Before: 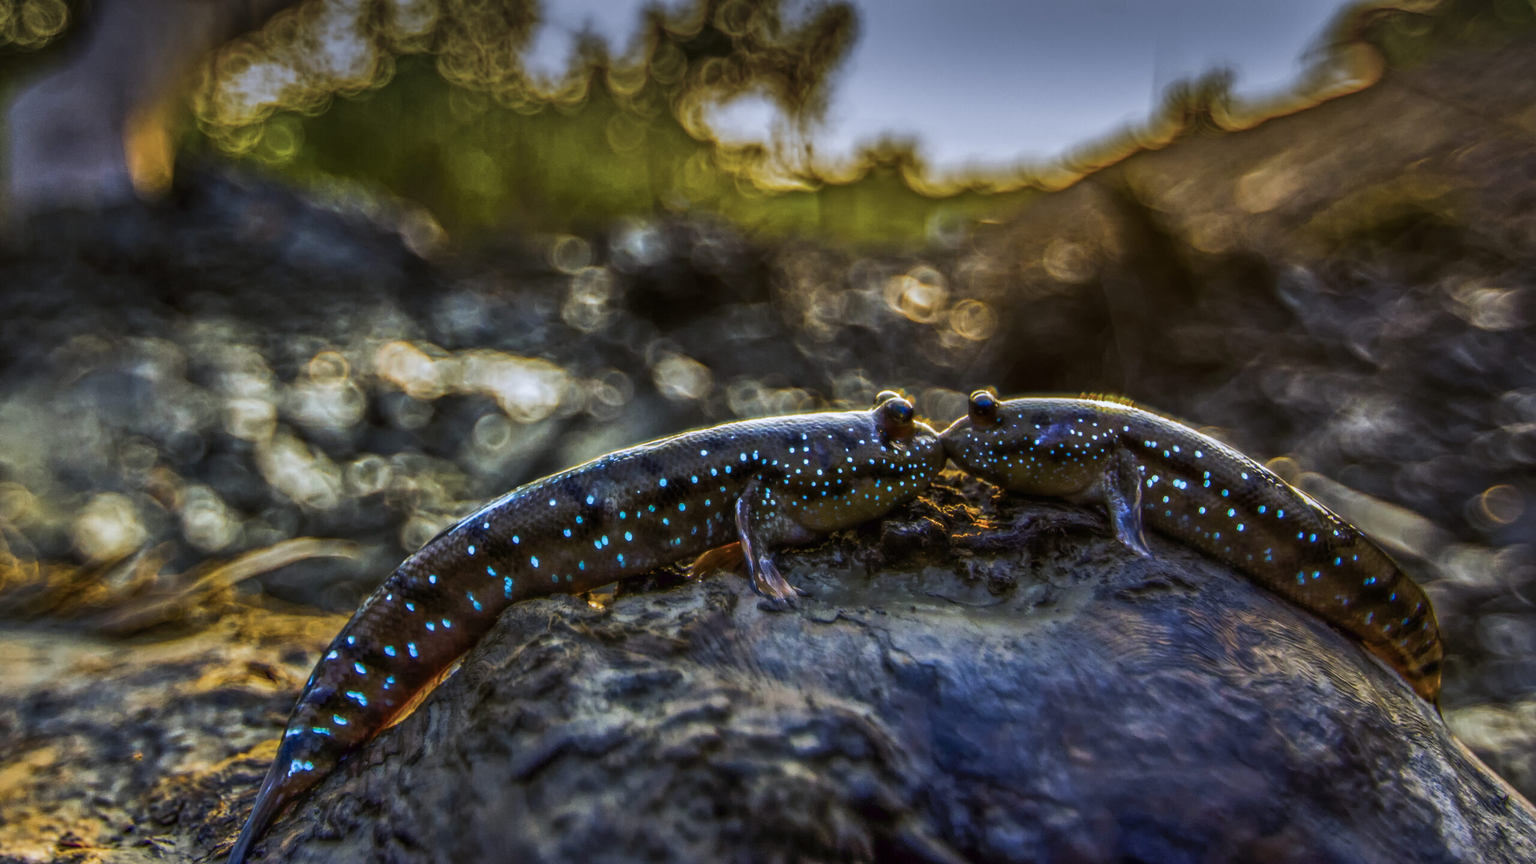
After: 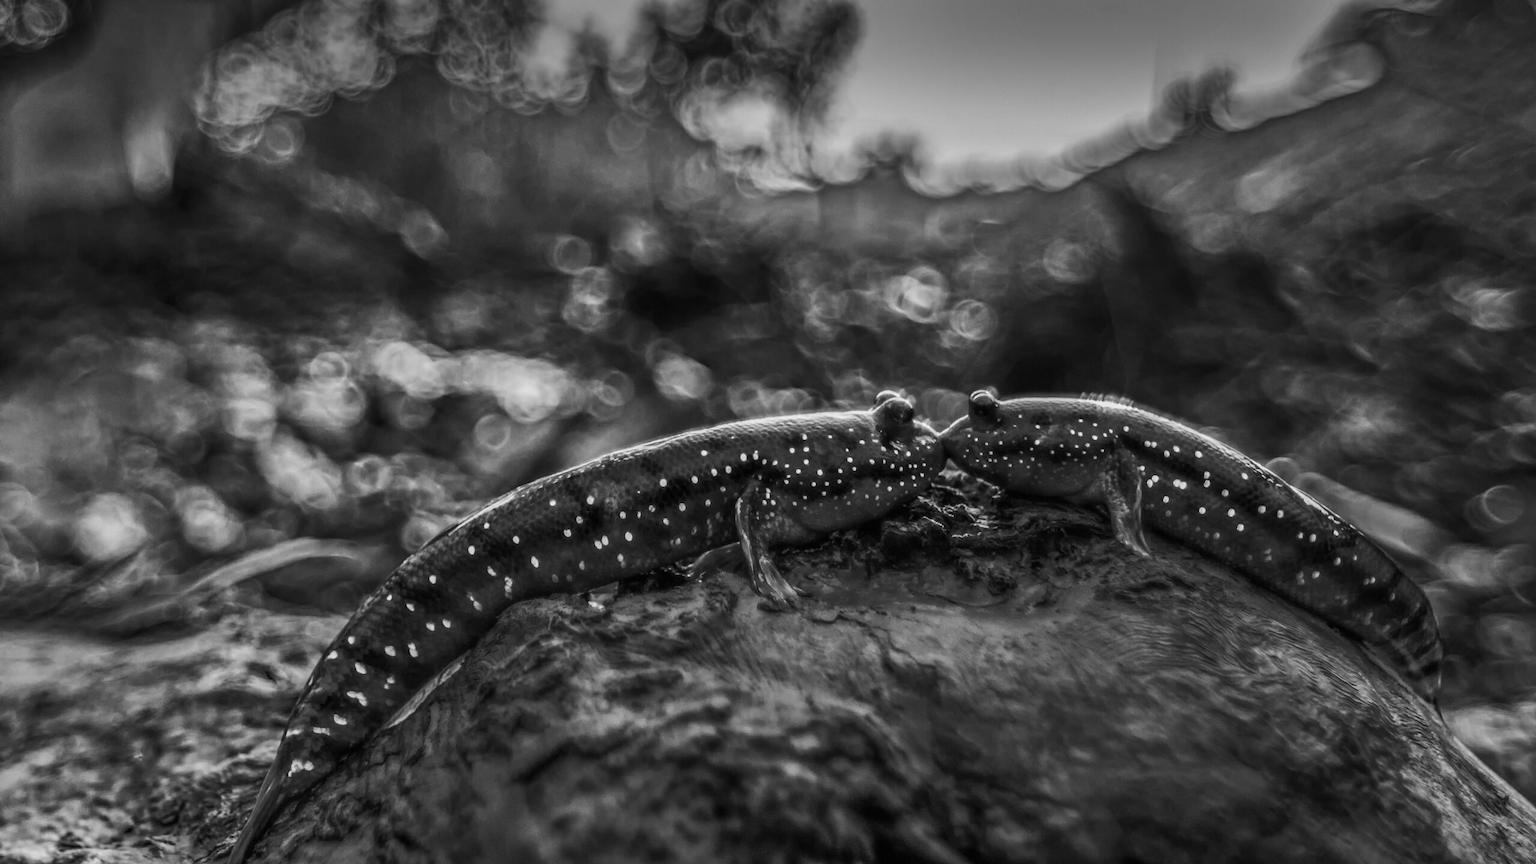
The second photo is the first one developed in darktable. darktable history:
color zones: curves: ch0 [(0.257, 0.558) (0.75, 0.565)]; ch1 [(0.004, 0.857) (0.14, 0.416) (0.257, 0.695) (0.442, 0.032) (0.736, 0.266) (0.891, 0.741)]; ch2 [(0, 0.623) (0.112, 0.436) (0.271, 0.474) (0.516, 0.64) (0.743, 0.286)]
monochrome: a -74.22, b 78.2
